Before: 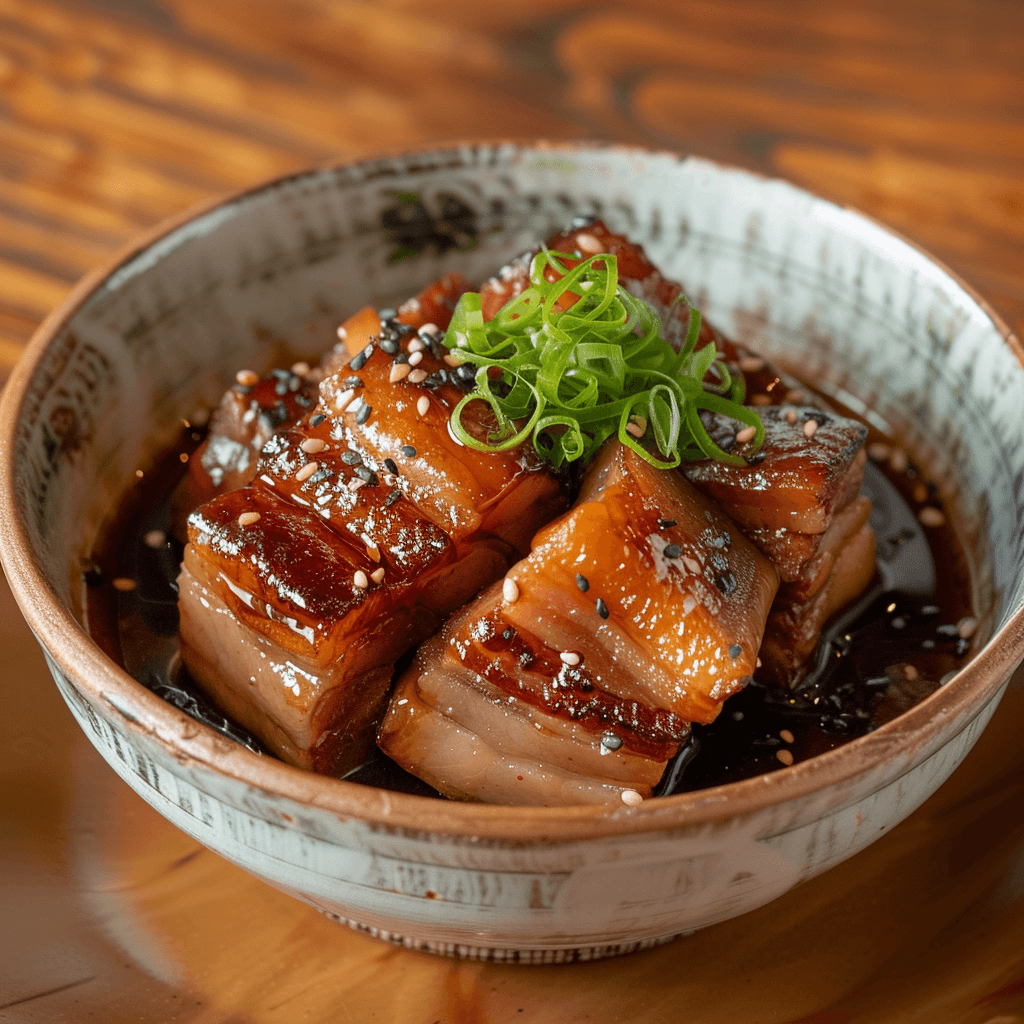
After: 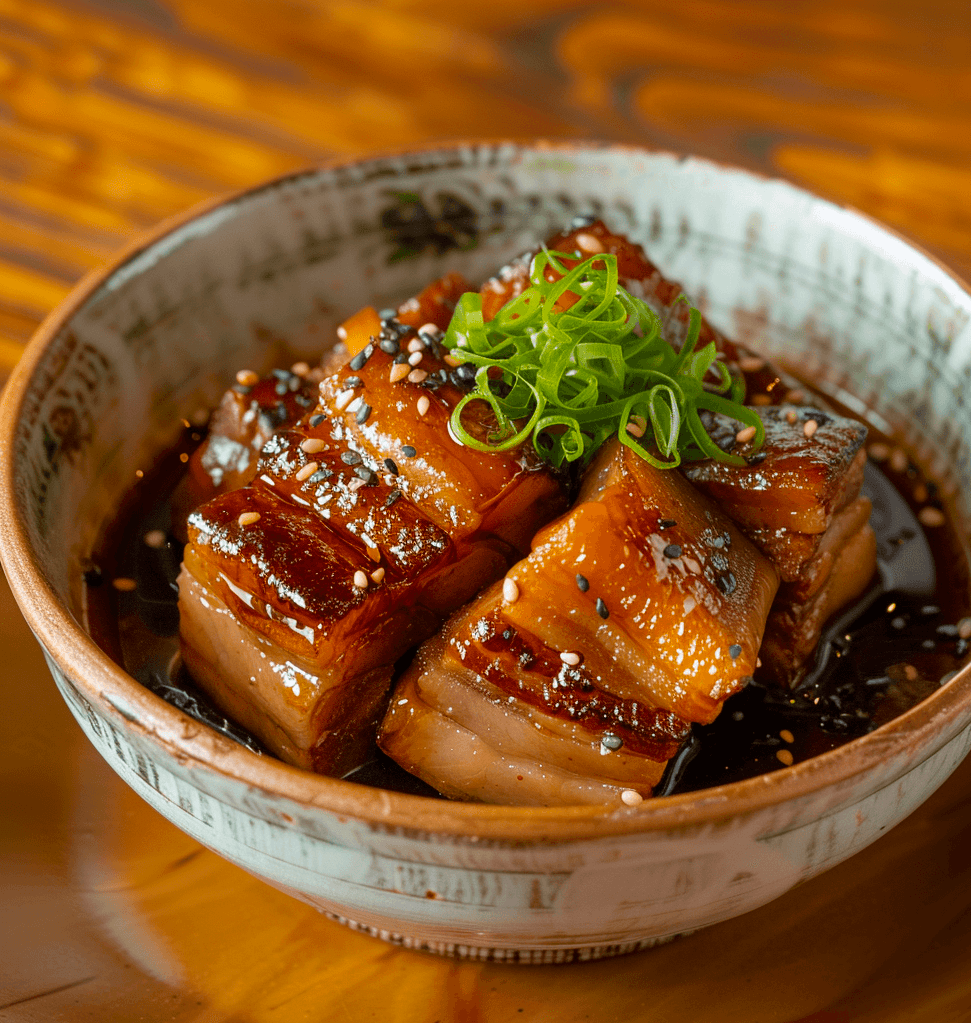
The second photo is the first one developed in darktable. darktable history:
color balance rgb: perceptual saturation grading › global saturation 25%, global vibrance 20%
crop and rotate: right 5.167%
